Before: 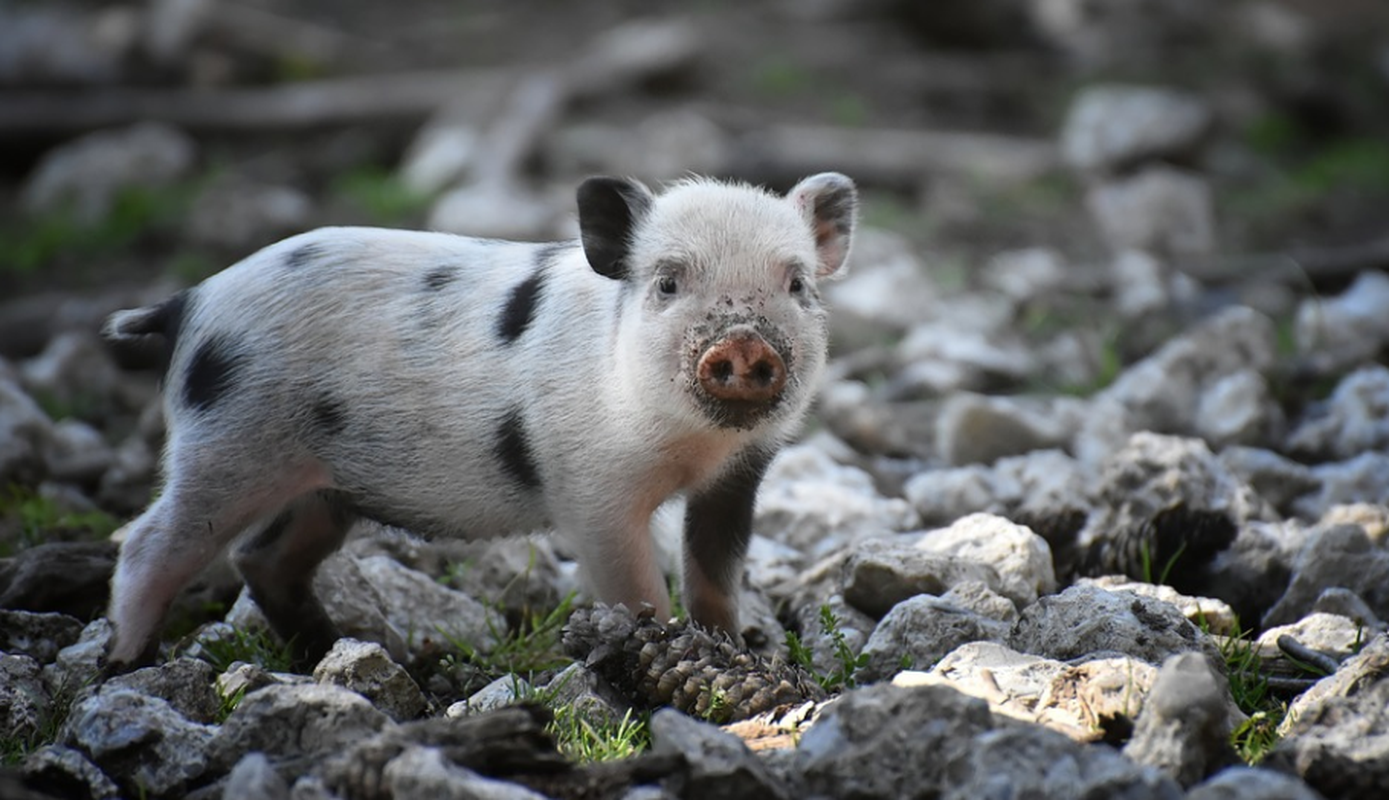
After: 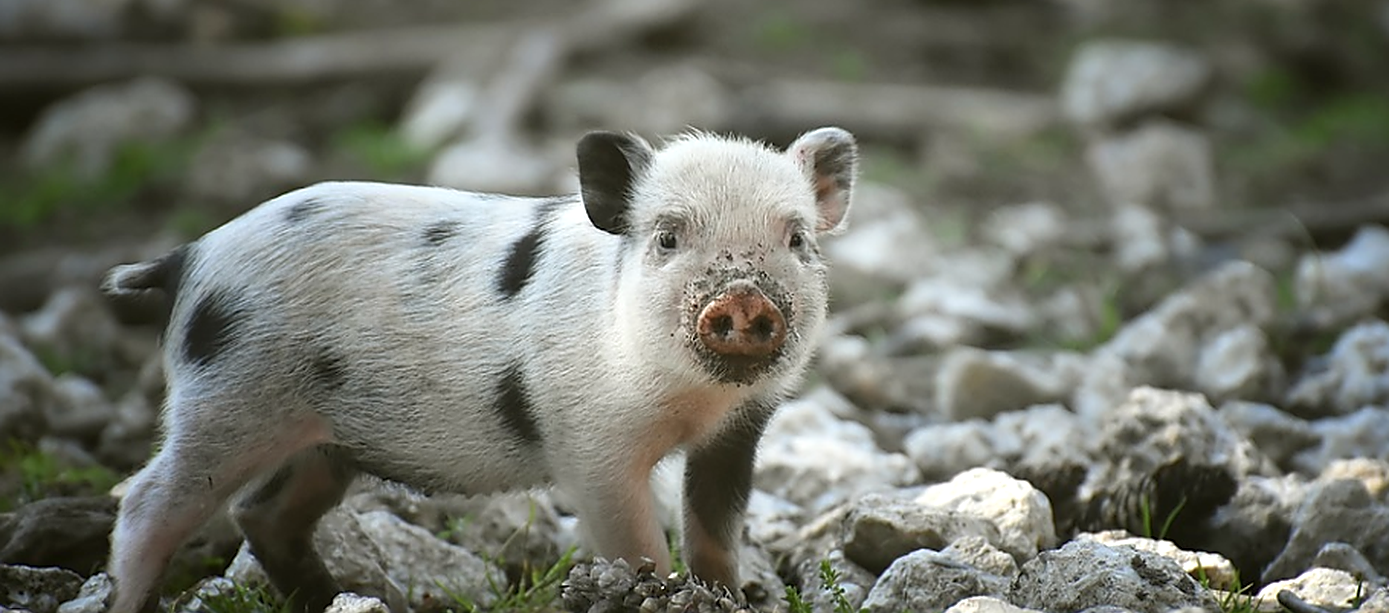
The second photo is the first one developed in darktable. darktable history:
color balance: mode lift, gamma, gain (sRGB), lift [1.04, 1, 1, 0.97], gamma [1.01, 1, 1, 0.97], gain [0.96, 1, 1, 0.97]
crop: top 5.667%, bottom 17.637%
sharpen: radius 1.4, amount 1.25, threshold 0.7
exposure: exposure 0.4 EV, compensate highlight preservation false
